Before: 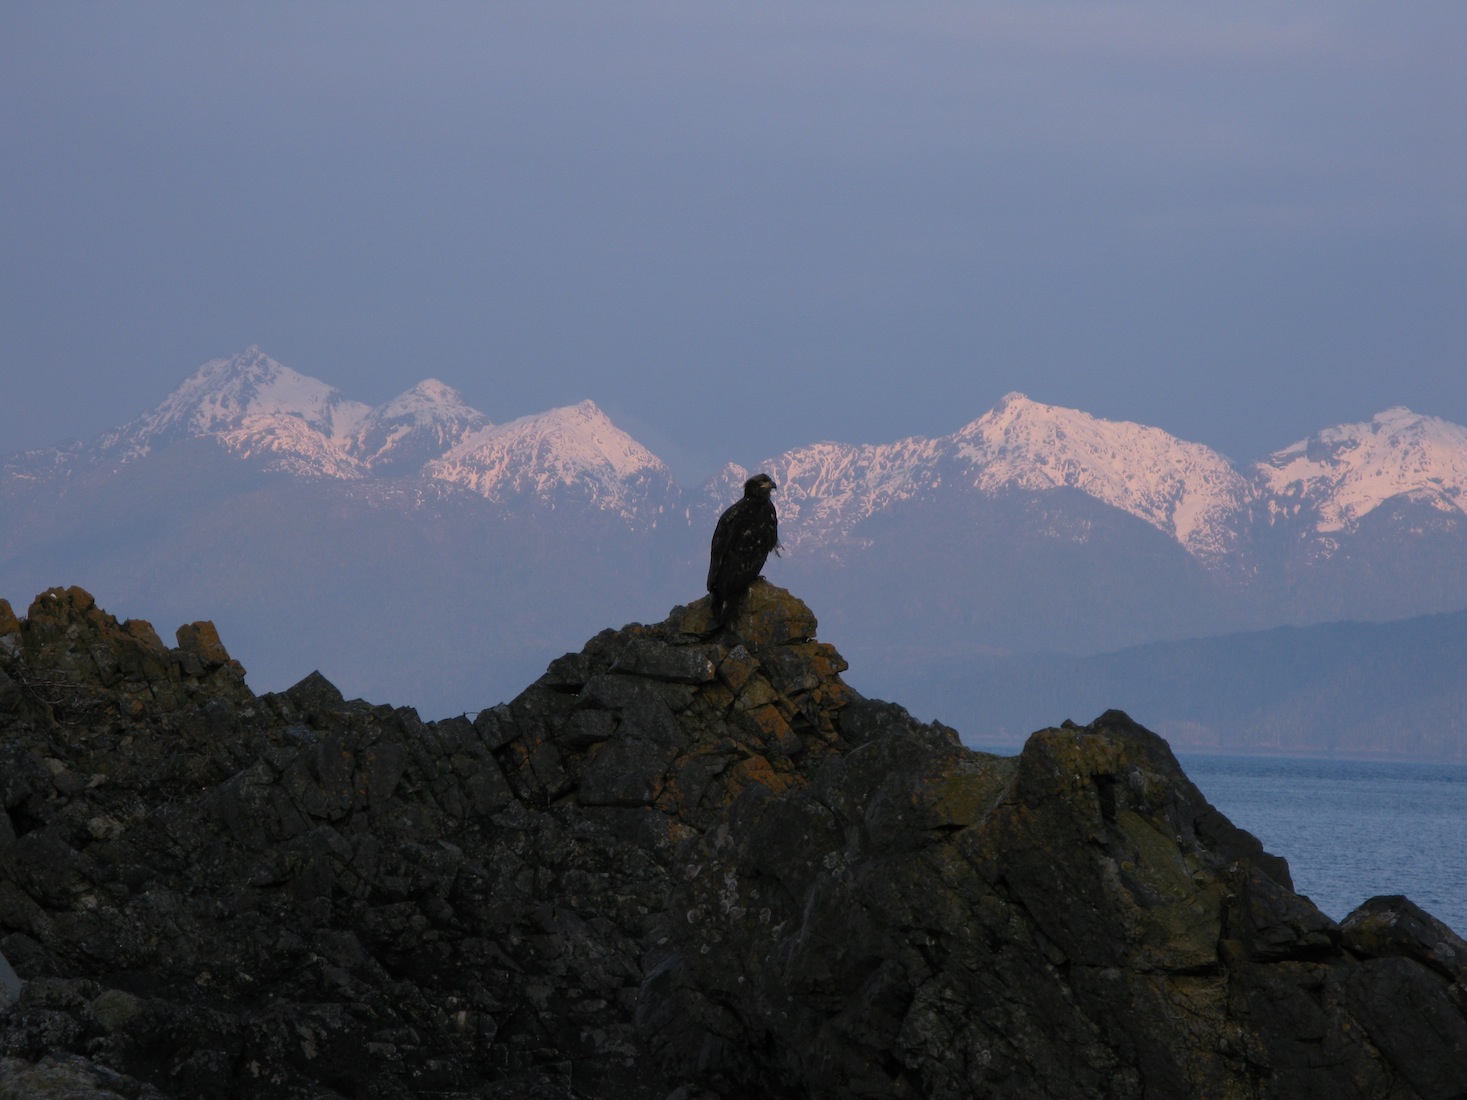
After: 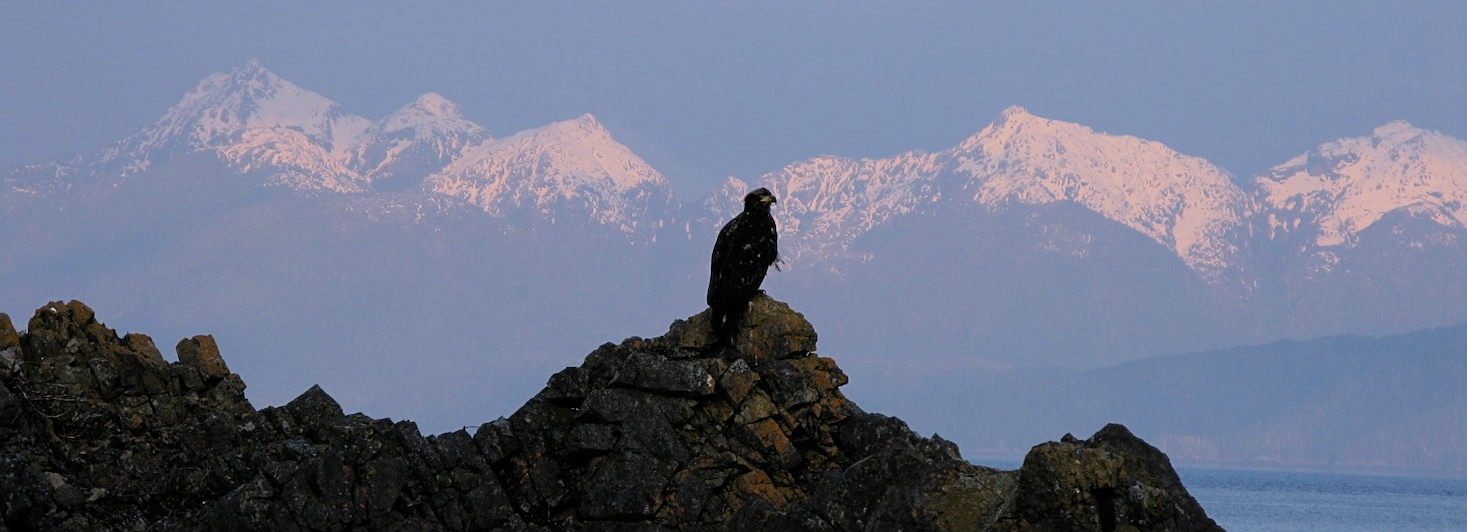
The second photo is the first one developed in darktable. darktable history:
exposure: exposure 0.6 EV, compensate highlight preservation false
sharpen: on, module defaults
filmic rgb: black relative exposure -7.15 EV, white relative exposure 5.36 EV, hardness 3.02, color science v6 (2022)
crop and rotate: top 26.056%, bottom 25.543%
